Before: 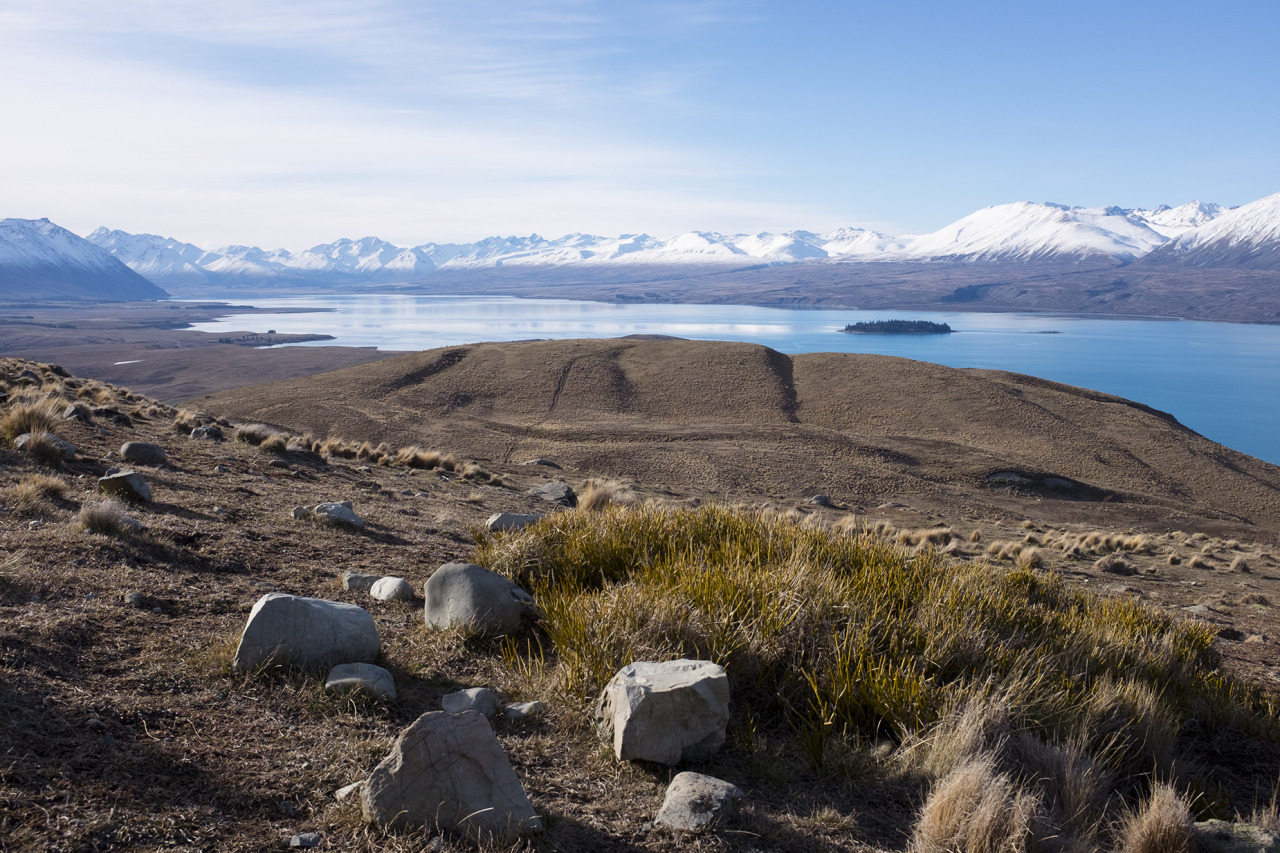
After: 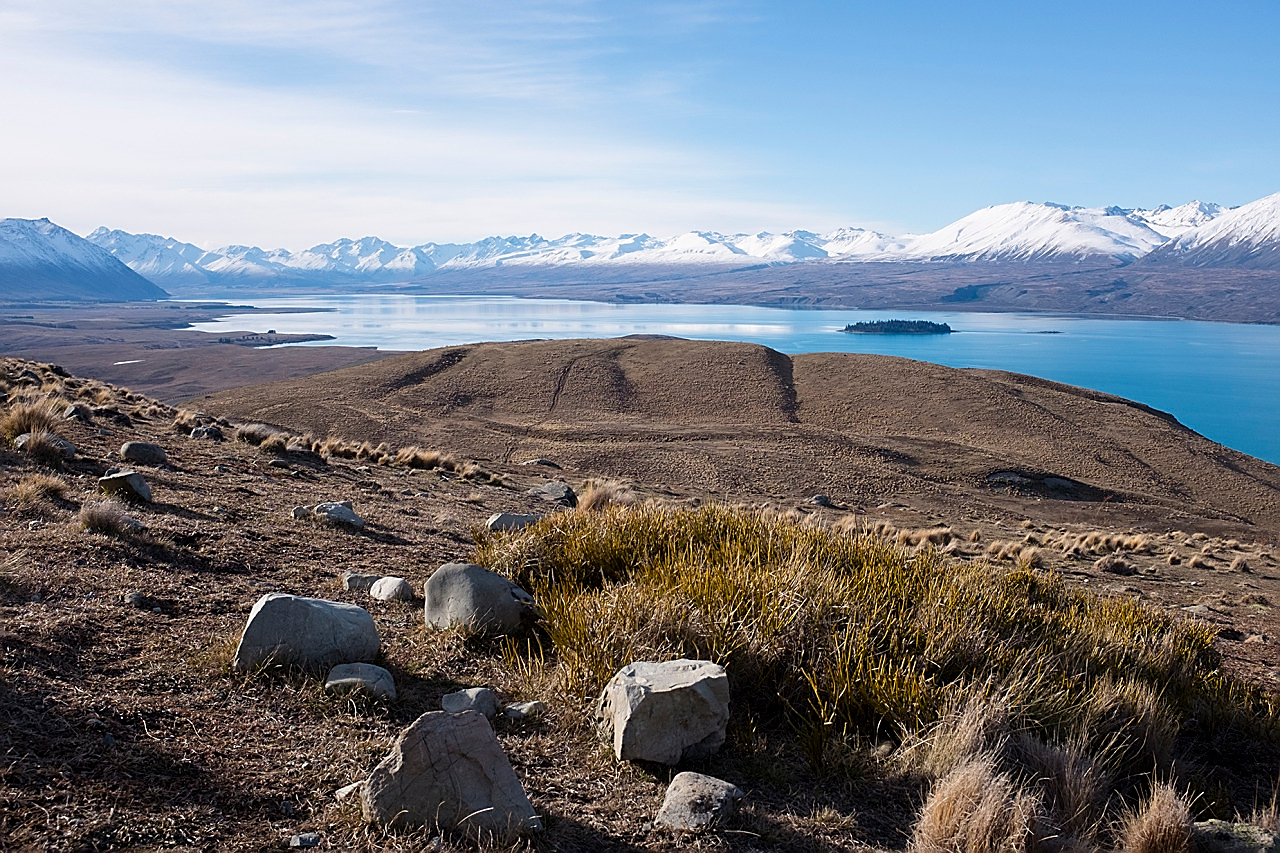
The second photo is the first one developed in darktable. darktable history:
sharpen: radius 1.403, amount 1.236, threshold 0.638
